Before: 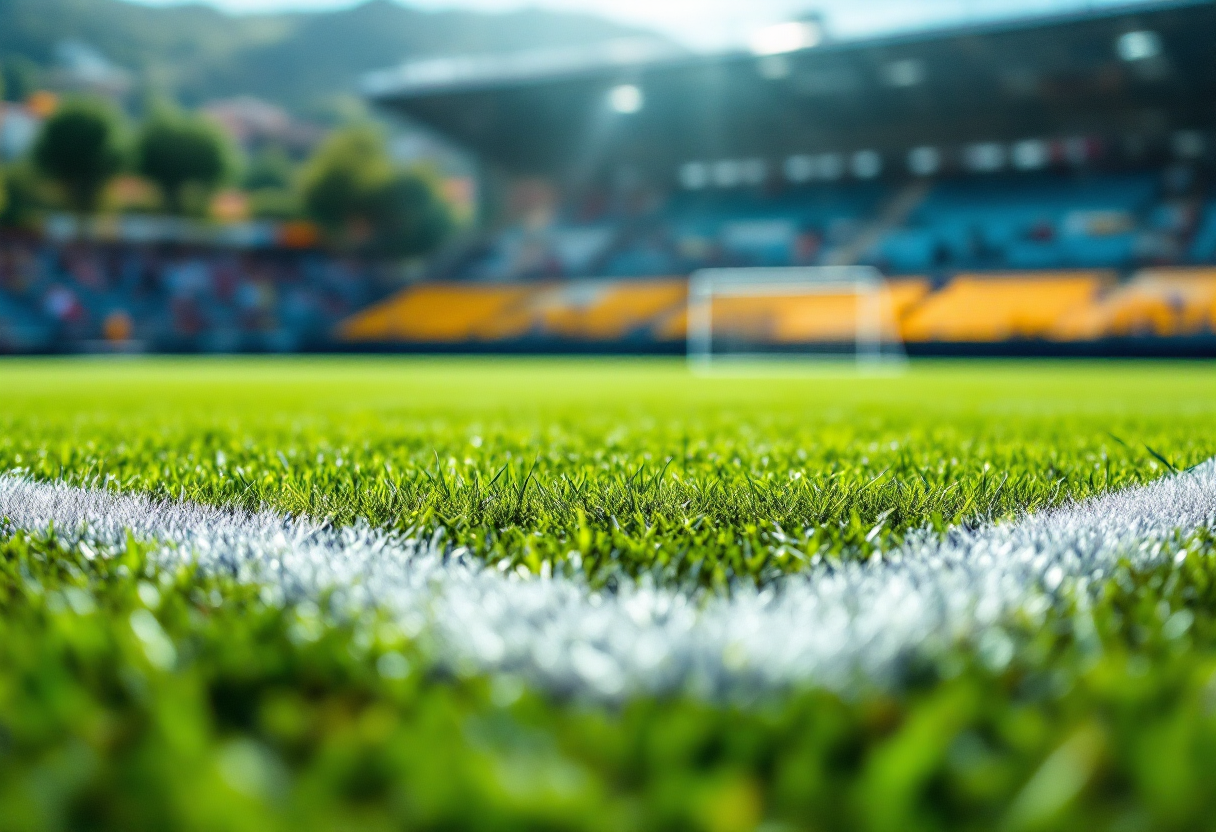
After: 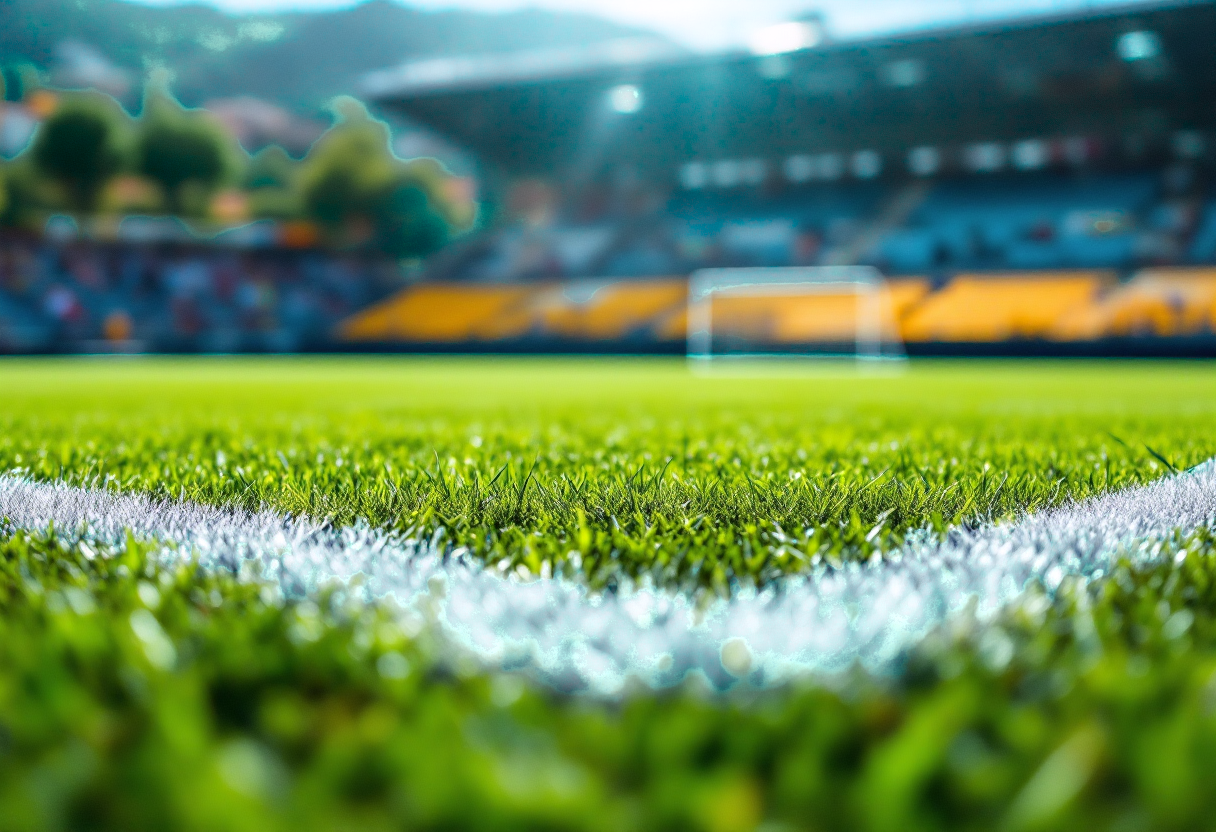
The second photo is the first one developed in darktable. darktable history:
white balance: red 1.004, blue 1.024
color zones: curves: ch0 [(0.25, 0.5) (0.423, 0.5) (0.443, 0.5) (0.521, 0.756) (0.568, 0.5) (0.576, 0.5) (0.75, 0.5)]; ch1 [(0.25, 0.5) (0.423, 0.5) (0.443, 0.5) (0.539, 0.873) (0.624, 0.565) (0.631, 0.5) (0.75, 0.5)]
